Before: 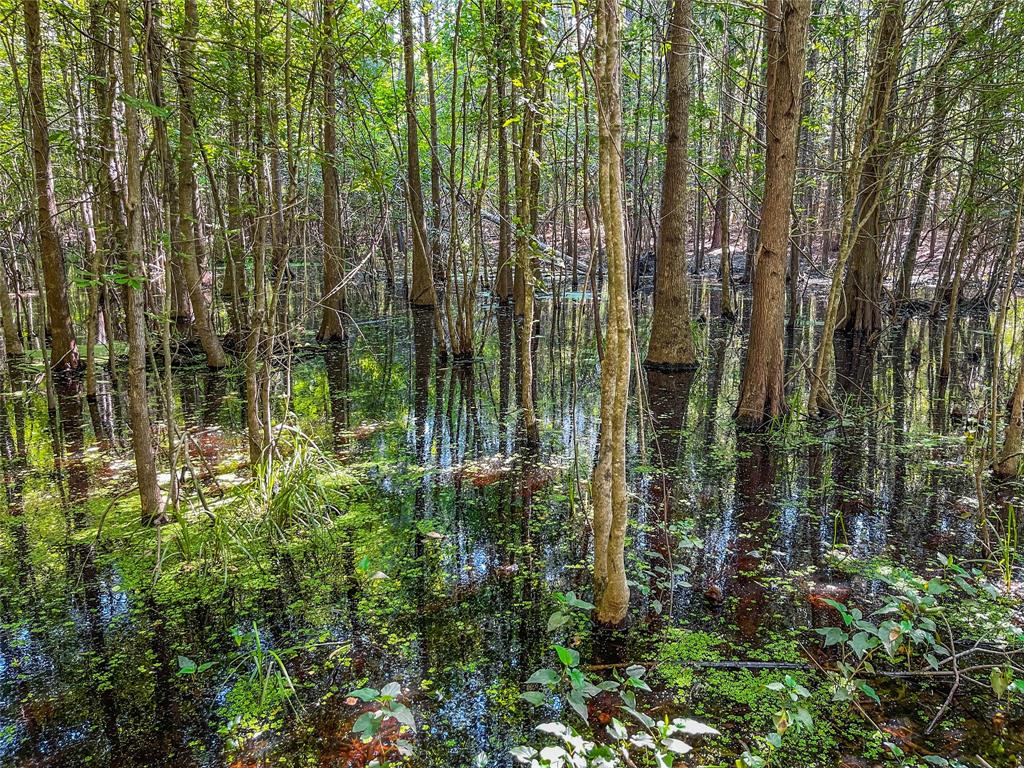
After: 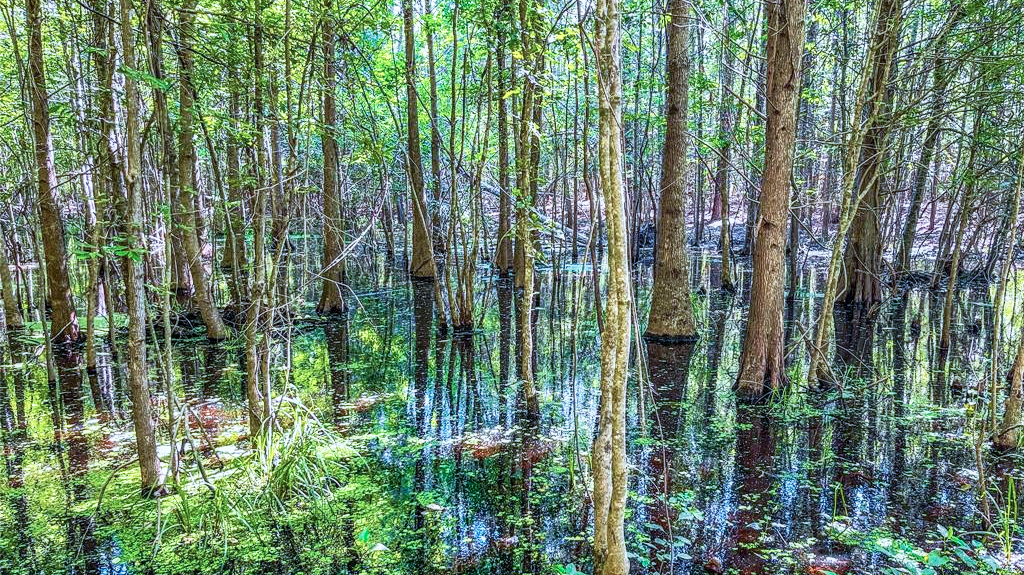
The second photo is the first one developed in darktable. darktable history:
tone curve: curves: ch0 [(0, 0) (0.003, 0.009) (0.011, 0.019) (0.025, 0.034) (0.044, 0.057) (0.069, 0.082) (0.1, 0.104) (0.136, 0.131) (0.177, 0.165) (0.224, 0.212) (0.277, 0.279) (0.335, 0.342) (0.399, 0.401) (0.468, 0.477) (0.543, 0.572) (0.623, 0.675) (0.709, 0.772) (0.801, 0.85) (0.898, 0.942) (1, 1)], color space Lab, independent channels, preserve colors none
velvia: on, module defaults
color zones: curves: ch0 [(0, 0.5) (0.143, 0.5) (0.286, 0.5) (0.429, 0.495) (0.571, 0.437) (0.714, 0.44) (0.857, 0.496) (1, 0.5)]
crop: top 3.769%, bottom 21.299%
base curve: curves: ch0 [(0, 0) (0.088, 0.125) (0.176, 0.251) (0.354, 0.501) (0.613, 0.749) (1, 0.877)], preserve colors none
color calibration: illuminant custom, x 0.388, y 0.387, temperature 3842.82 K
local contrast: on, module defaults
